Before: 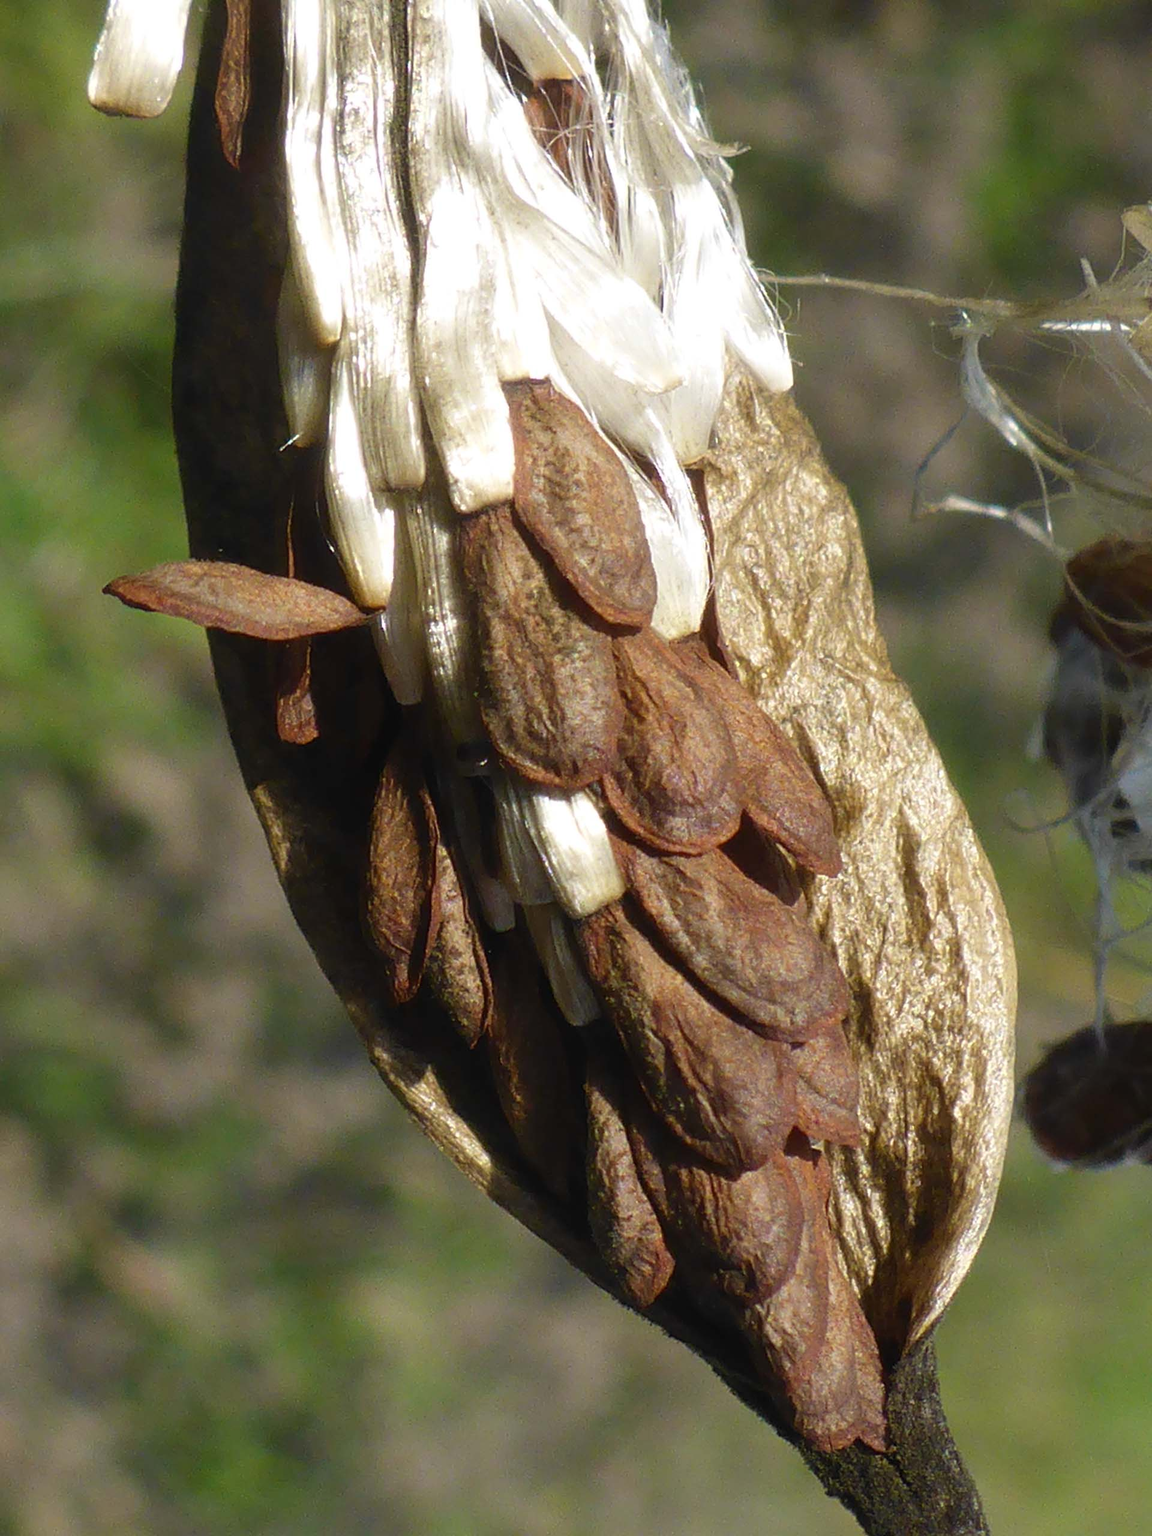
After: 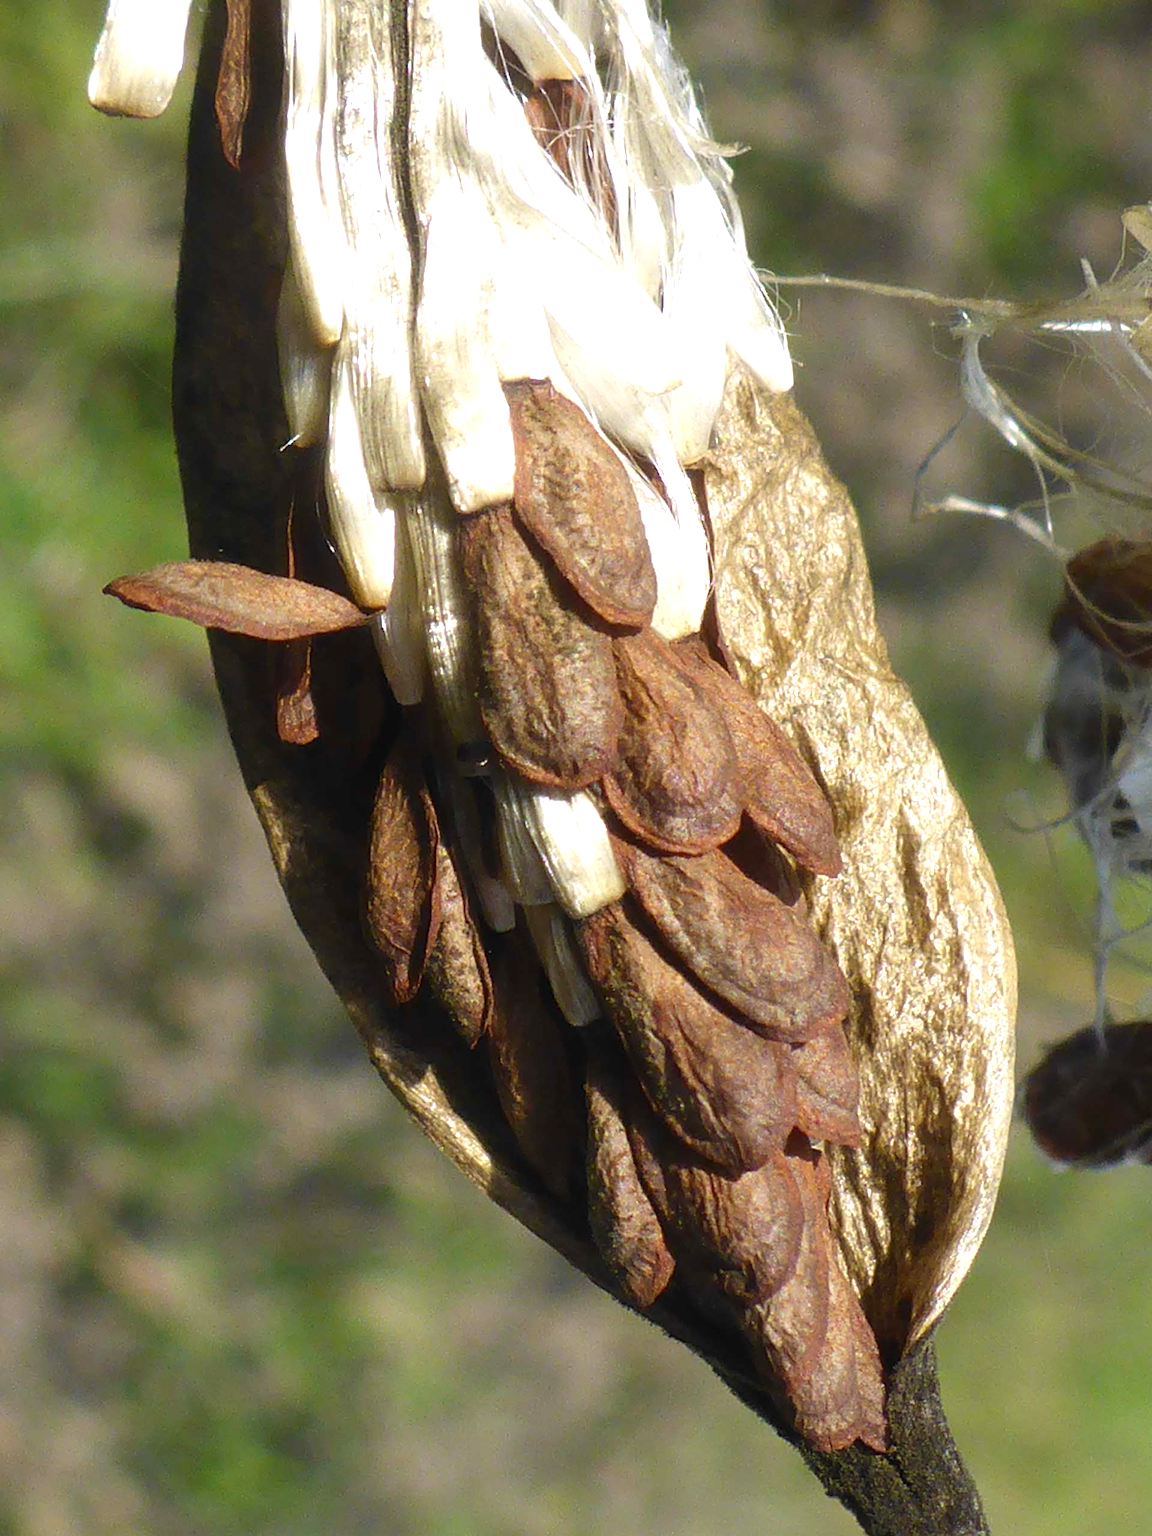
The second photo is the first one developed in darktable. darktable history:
base curve: preserve colors none
exposure: black level correction 0.001, exposure 0.499 EV, compensate highlight preservation false
